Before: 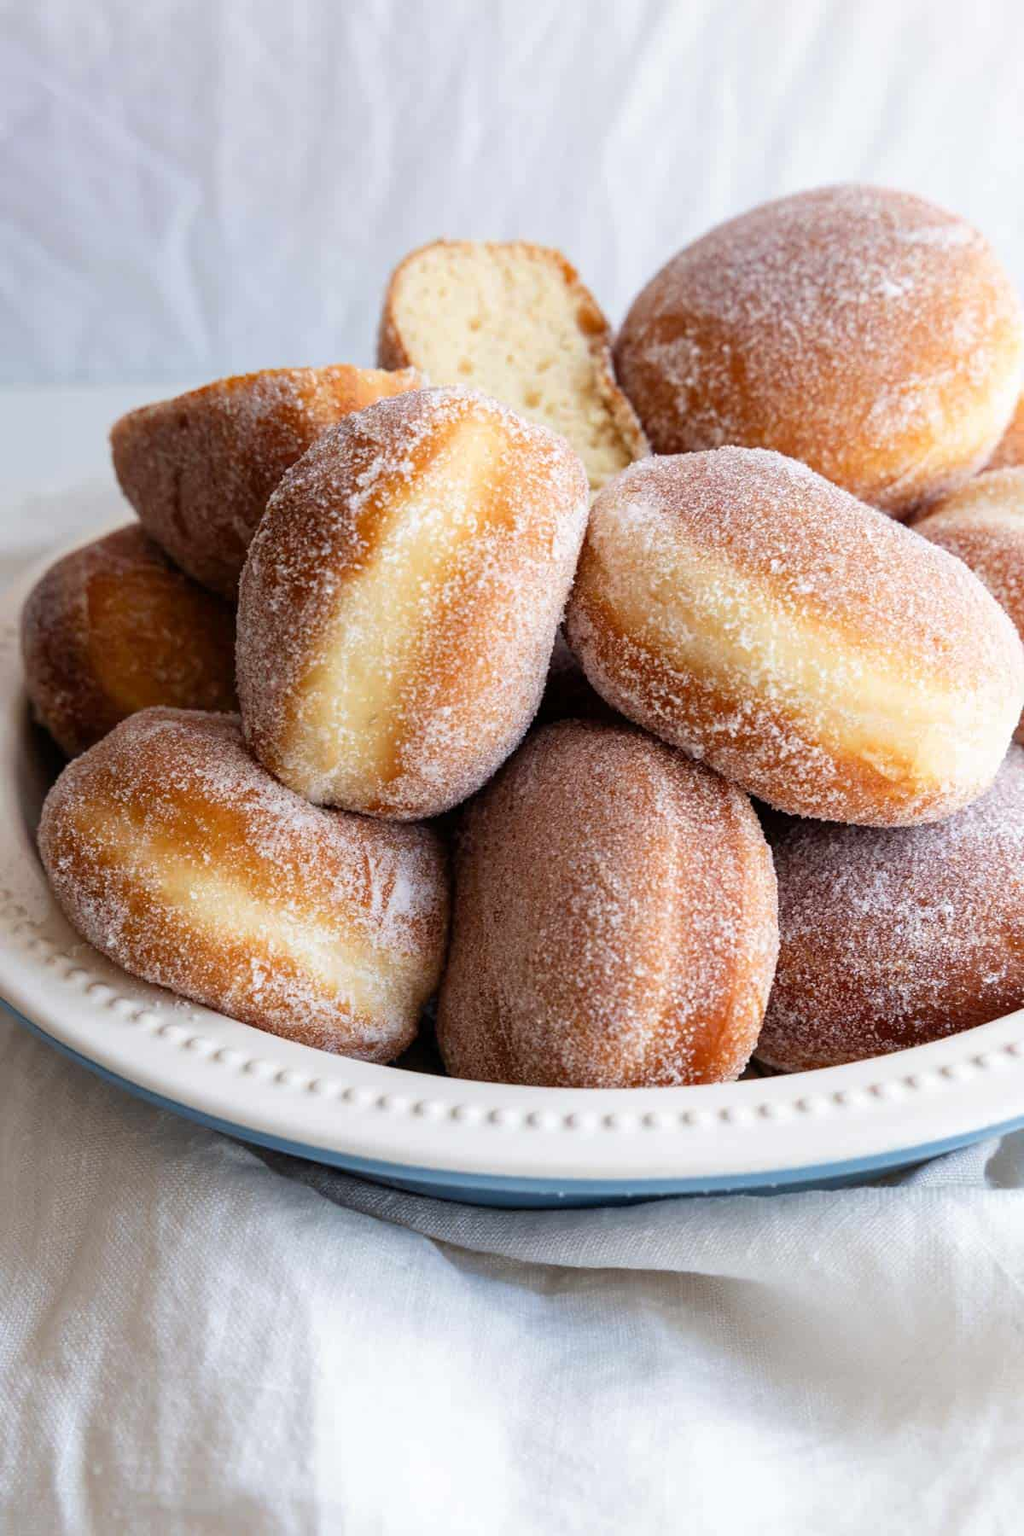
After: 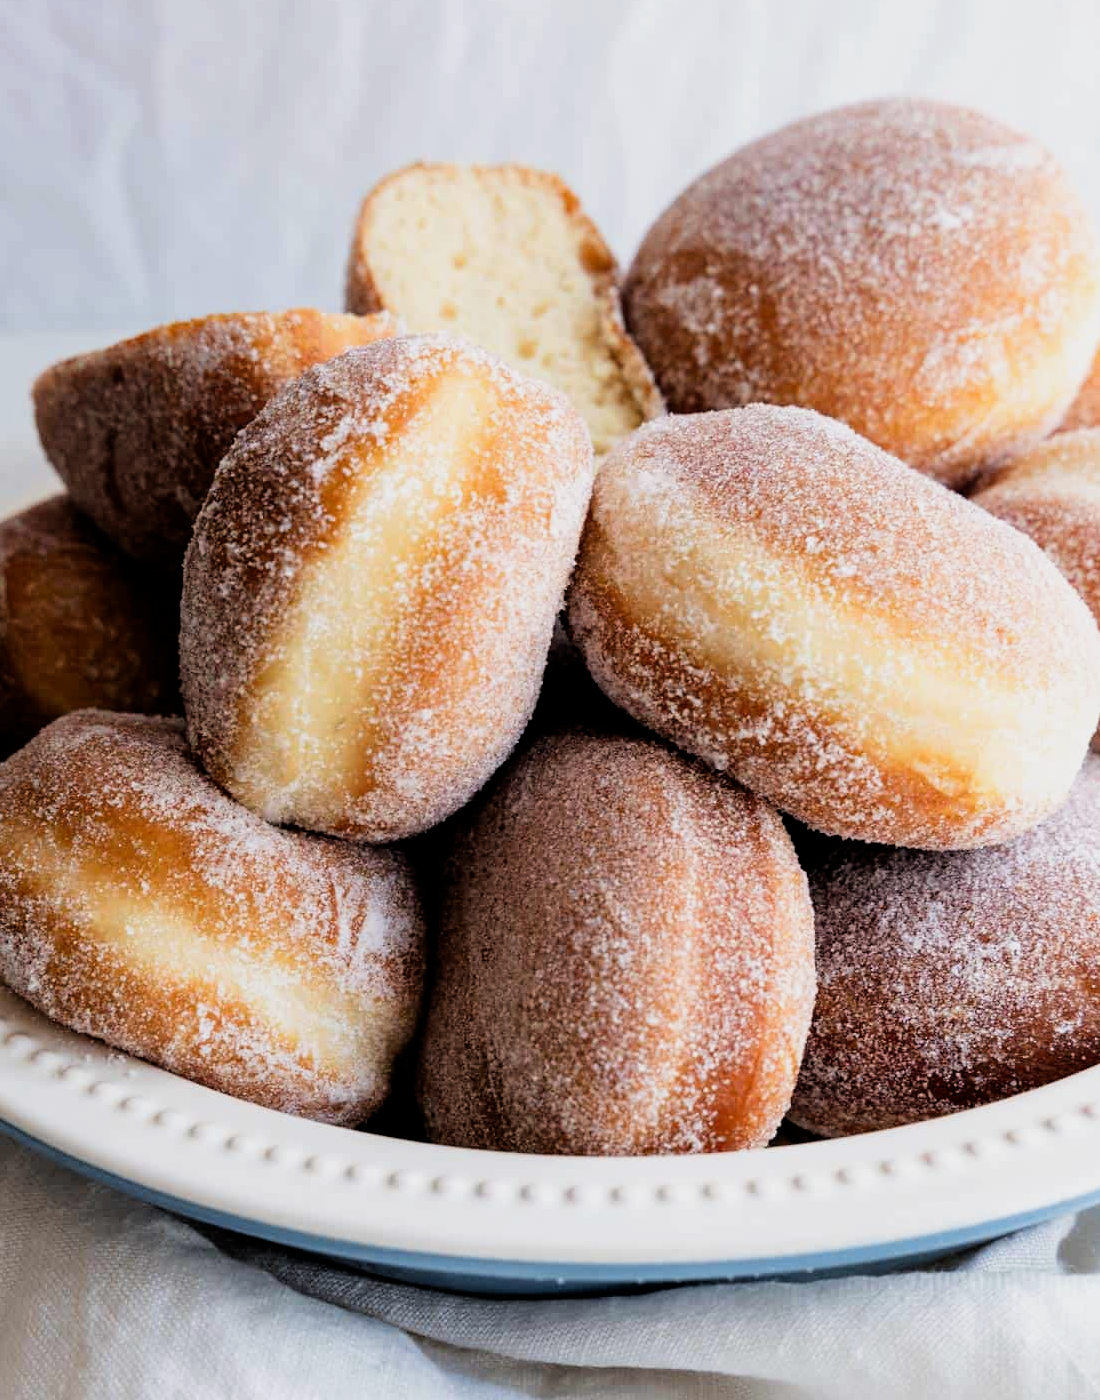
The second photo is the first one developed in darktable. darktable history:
filmic rgb: black relative exposure -5 EV, white relative exposure 3.2 EV, hardness 3.42, contrast 1.2, highlights saturation mix -50%
crop: left 8.155%, top 6.611%, bottom 15.385%
